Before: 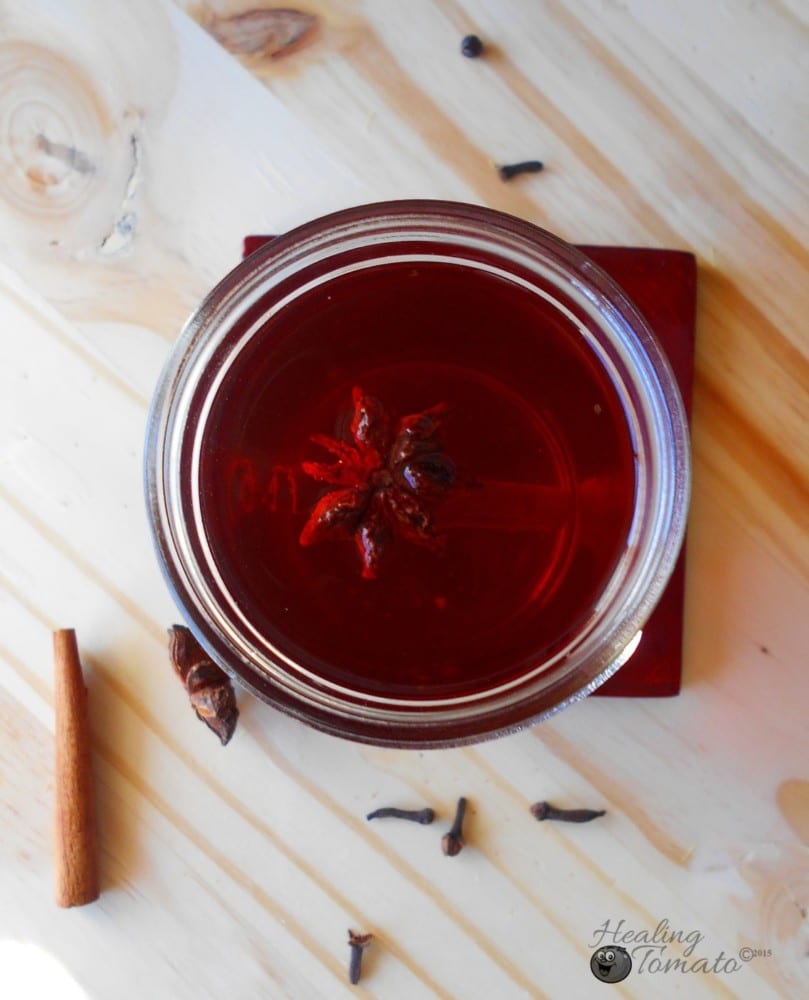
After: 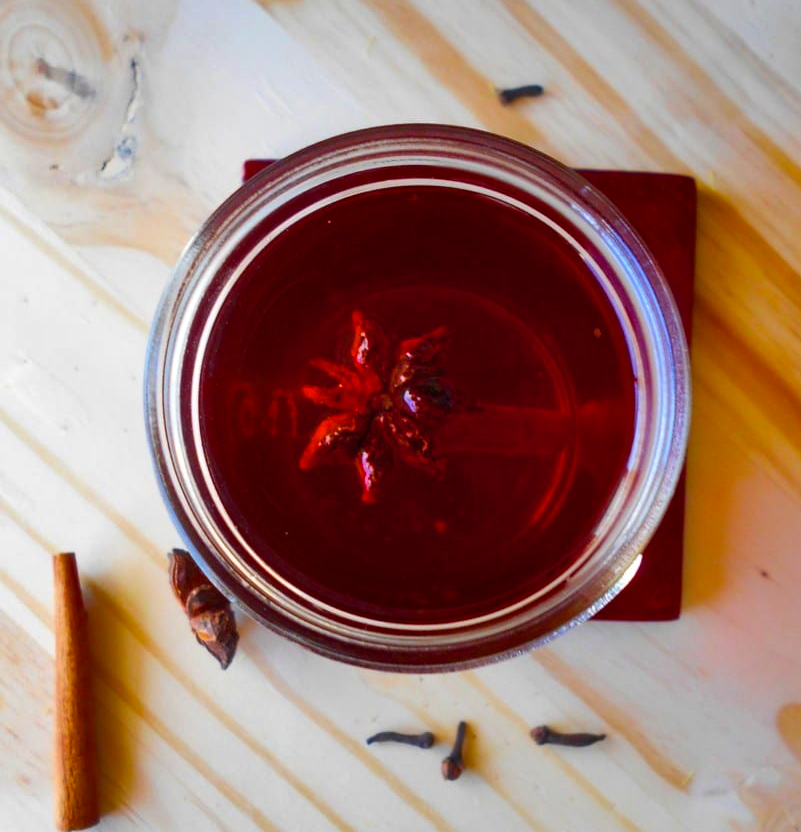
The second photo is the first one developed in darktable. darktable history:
color balance rgb: linear chroma grading › global chroma 15%, perceptual saturation grading › global saturation 30%
crop: top 7.625%, bottom 8.027%
shadows and highlights: white point adjustment 1, soften with gaussian
